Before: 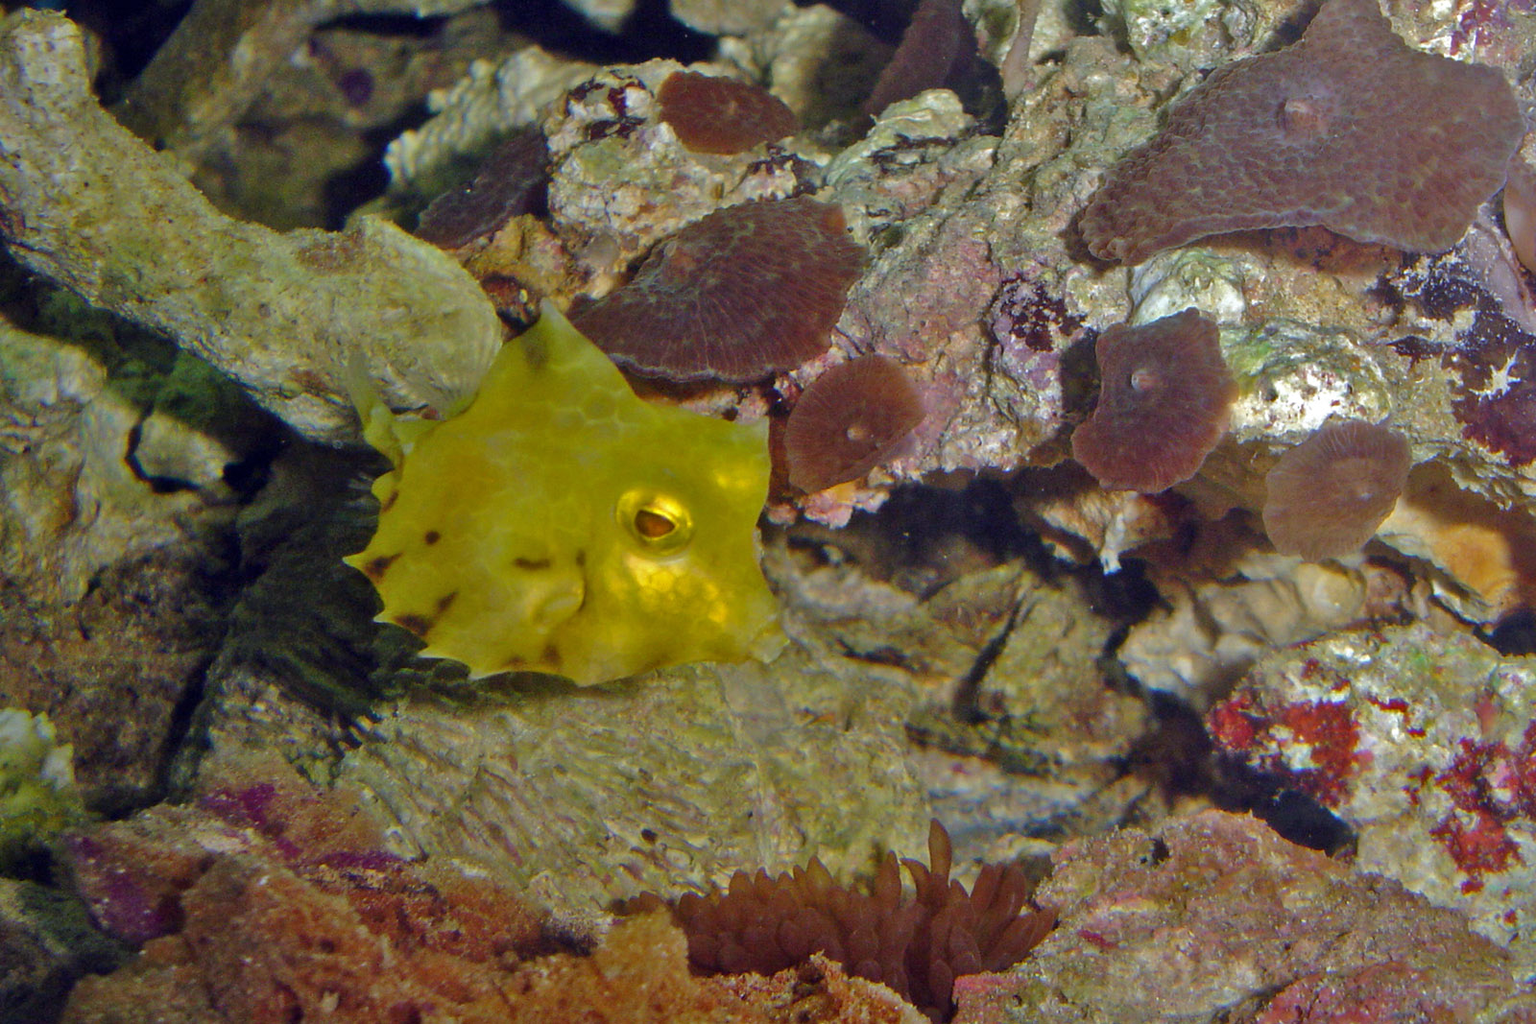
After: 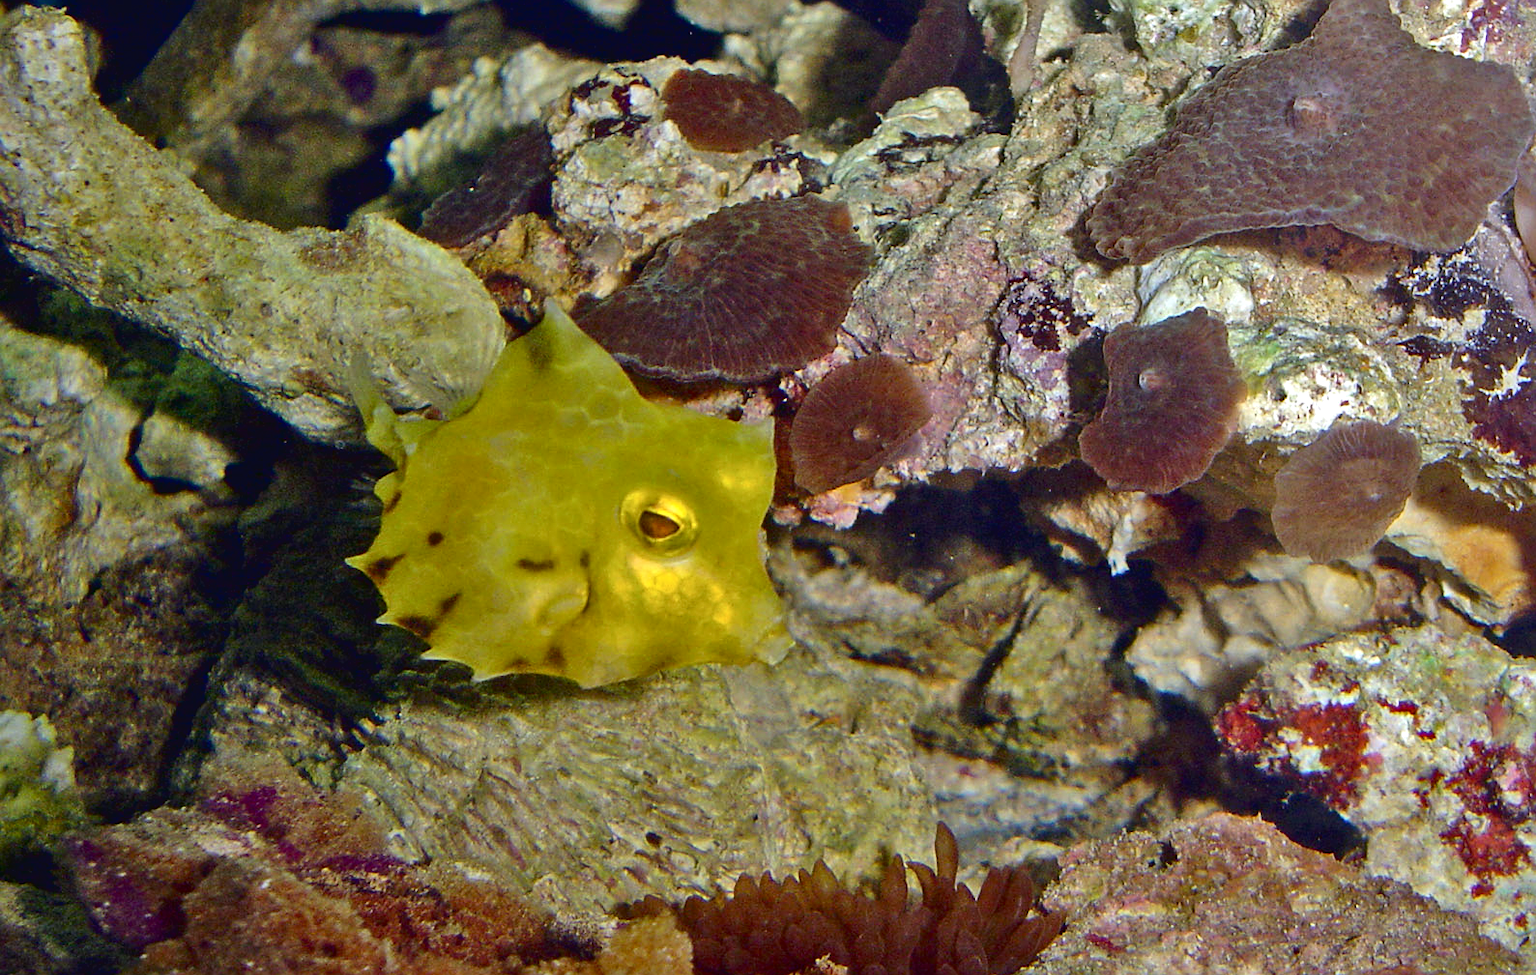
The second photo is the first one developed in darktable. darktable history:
crop: top 0.367%, right 0.254%, bottom 5.015%
exposure: black level correction 0.008, exposure 0.099 EV, compensate highlight preservation false
tone curve: curves: ch0 [(0, 0.032) (0.181, 0.156) (0.751, 0.829) (1, 1)], color space Lab, independent channels
sharpen: on, module defaults
